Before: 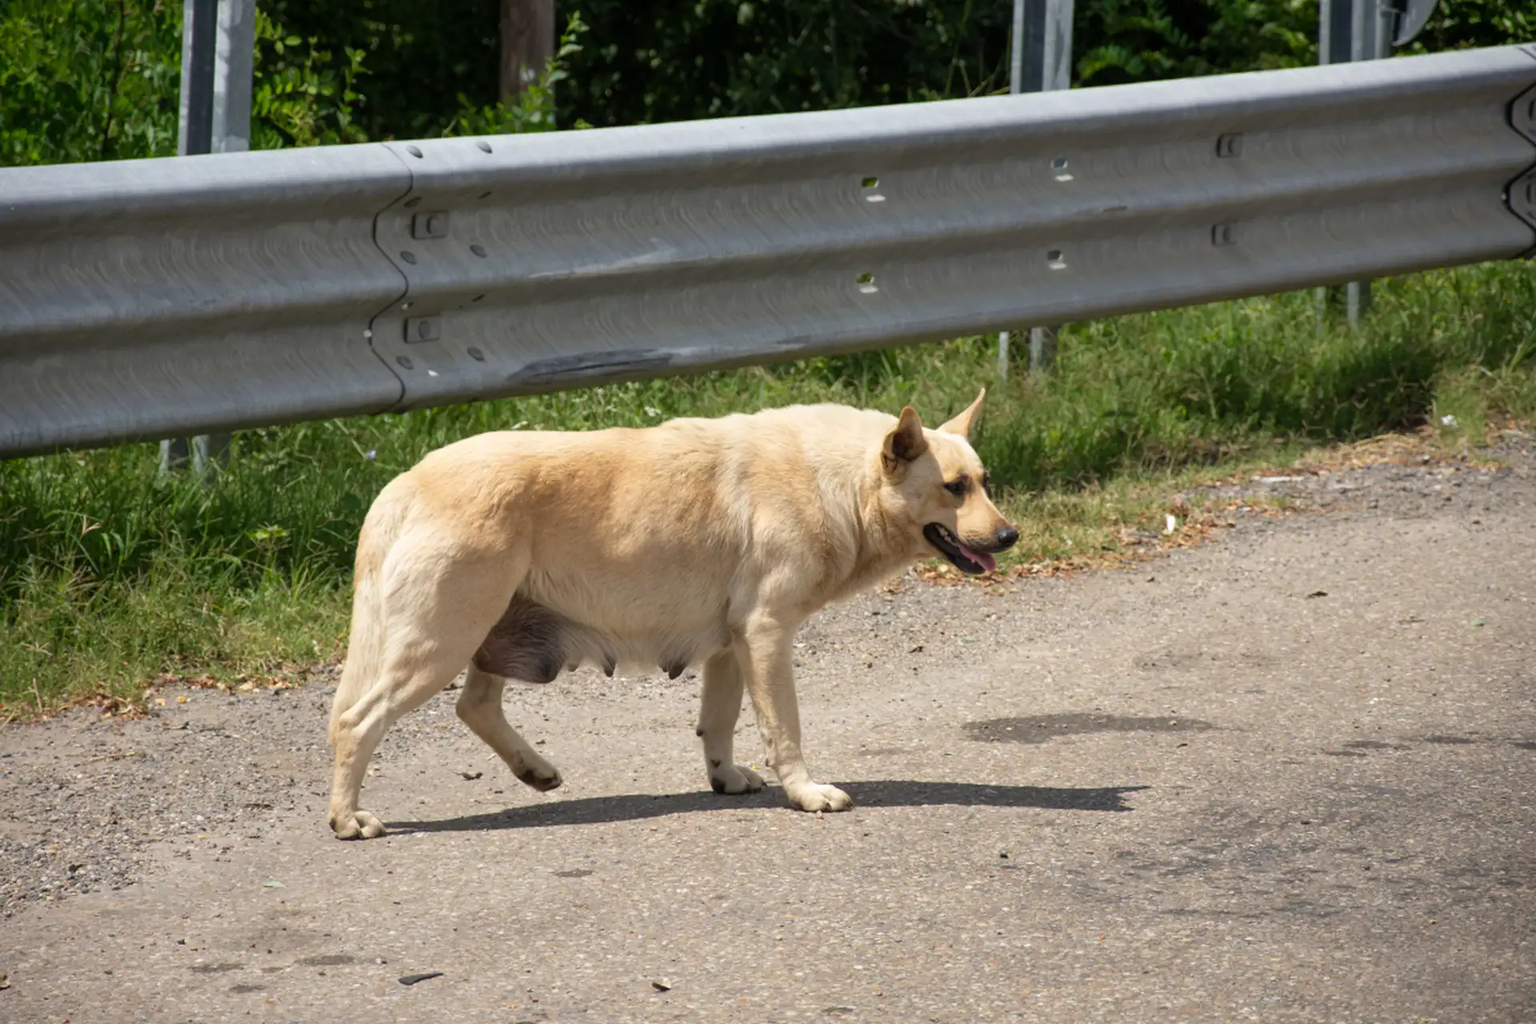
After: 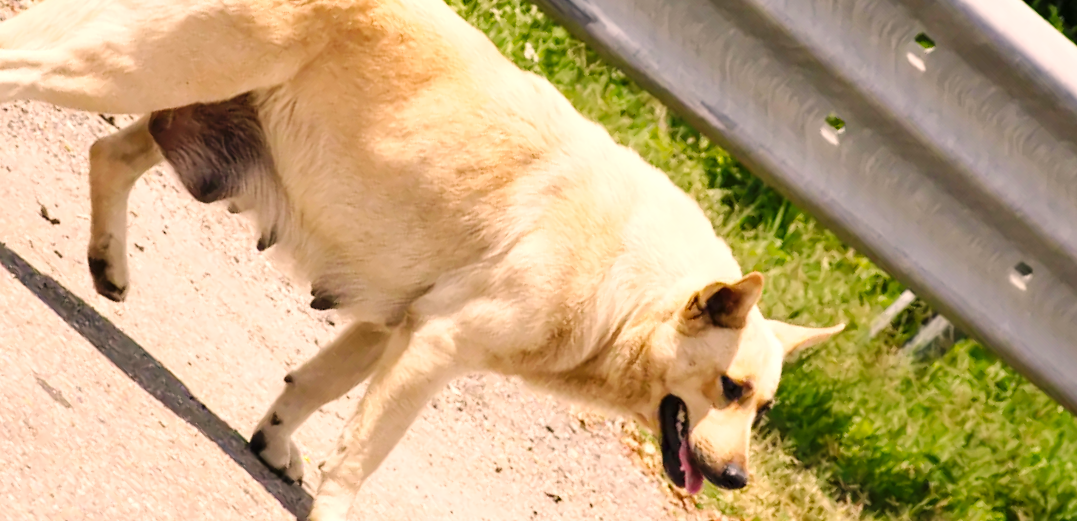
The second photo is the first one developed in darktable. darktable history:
base curve: curves: ch0 [(0, 0) (0.036, 0.025) (0.121, 0.166) (0.206, 0.329) (0.605, 0.79) (1, 1)], preserve colors none
crop and rotate: angle -44.95°, top 16.333%, right 0.819%, bottom 11.678%
exposure: black level correction 0.001, exposure 0.5 EV, compensate exposure bias true, compensate highlight preservation false
color correction: highlights a* 12.01, highlights b* 11.43
